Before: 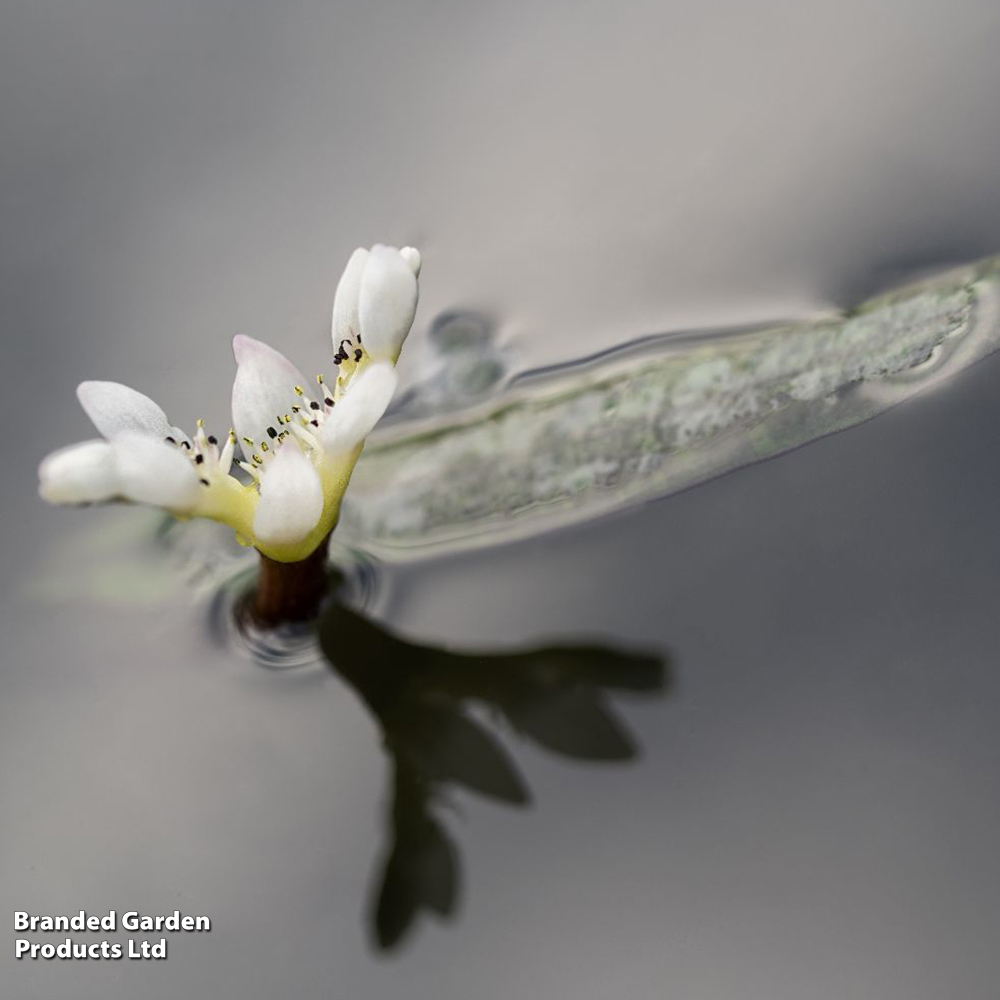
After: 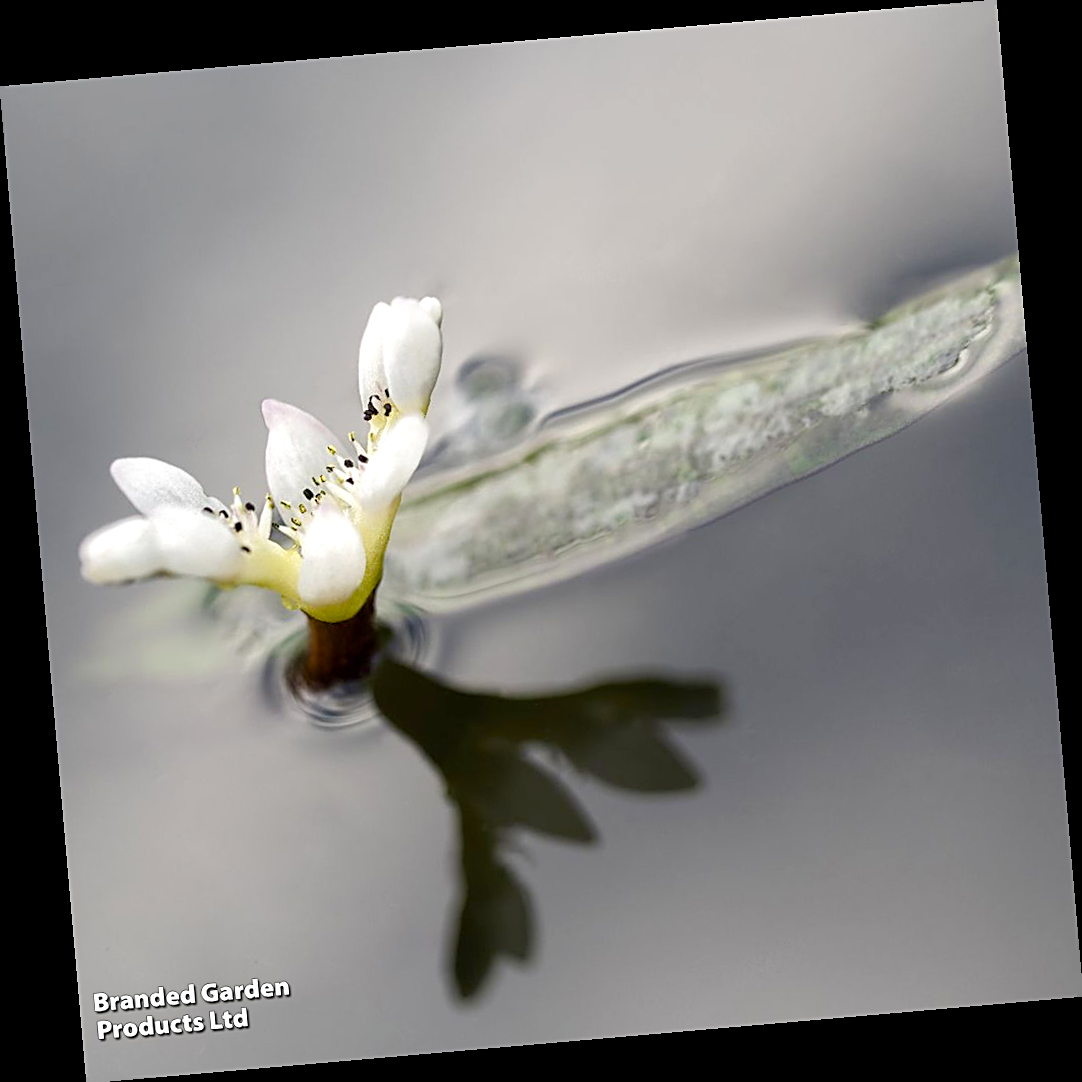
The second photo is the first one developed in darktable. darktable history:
rotate and perspective: rotation -4.98°, automatic cropping off
color balance rgb: perceptual saturation grading › global saturation 20%, perceptual saturation grading › highlights -50%, perceptual saturation grading › shadows 30%, perceptual brilliance grading › global brilliance 10%, perceptual brilliance grading › shadows 15%
sharpen: on, module defaults
